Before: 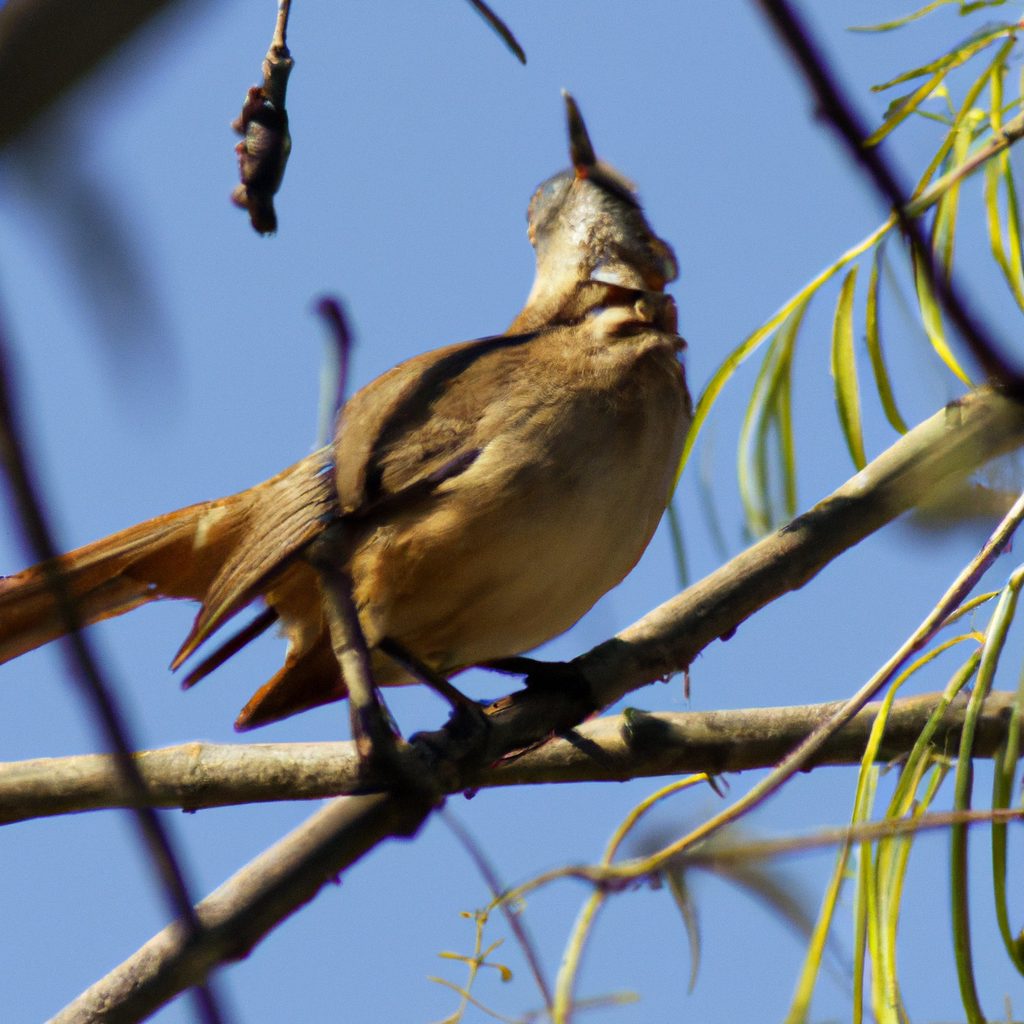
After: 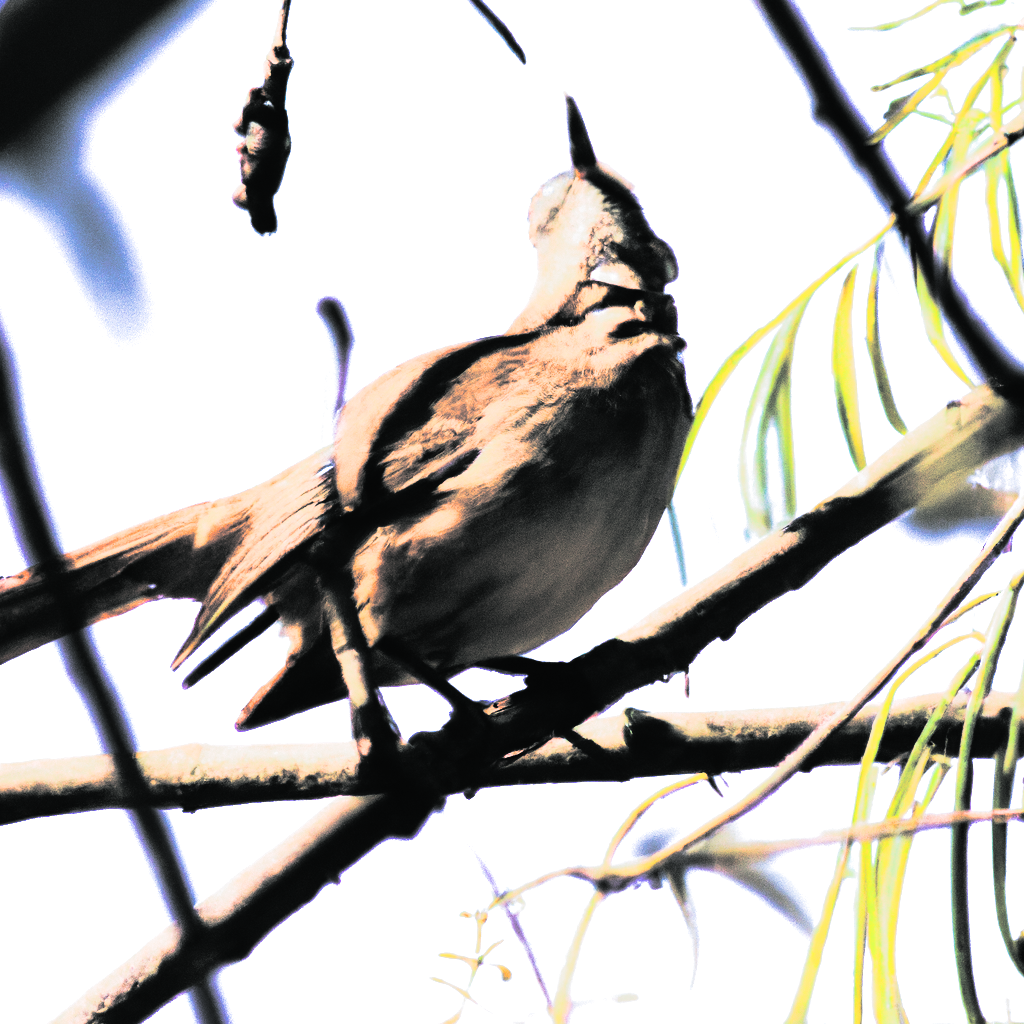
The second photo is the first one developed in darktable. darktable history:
white balance: red 1.05, blue 1.072
tone curve: curves: ch0 [(0, 0.013) (0.104, 0.103) (0.258, 0.267) (0.448, 0.487) (0.709, 0.794) (0.886, 0.922) (0.994, 0.971)]; ch1 [(0, 0) (0.335, 0.298) (0.446, 0.413) (0.488, 0.484) (0.515, 0.508) (0.566, 0.593) (0.635, 0.661) (1, 1)]; ch2 [(0, 0) (0.314, 0.301) (0.437, 0.403) (0.502, 0.494) (0.528, 0.54) (0.557, 0.559) (0.612, 0.62) (0.715, 0.691) (1, 1)], color space Lab, independent channels, preserve colors none
rgb curve: curves: ch0 [(0, 0) (0.21, 0.15) (0.24, 0.21) (0.5, 0.75) (0.75, 0.96) (0.89, 0.99) (1, 1)]; ch1 [(0, 0.02) (0.21, 0.13) (0.25, 0.2) (0.5, 0.67) (0.75, 0.9) (0.89, 0.97) (1, 1)]; ch2 [(0, 0.02) (0.21, 0.13) (0.25, 0.2) (0.5, 0.67) (0.75, 0.9) (0.89, 0.97) (1, 1)], compensate middle gray true
split-toning: shadows › hue 190.8°, shadows › saturation 0.05, highlights › hue 54°, highlights › saturation 0.05, compress 0%
